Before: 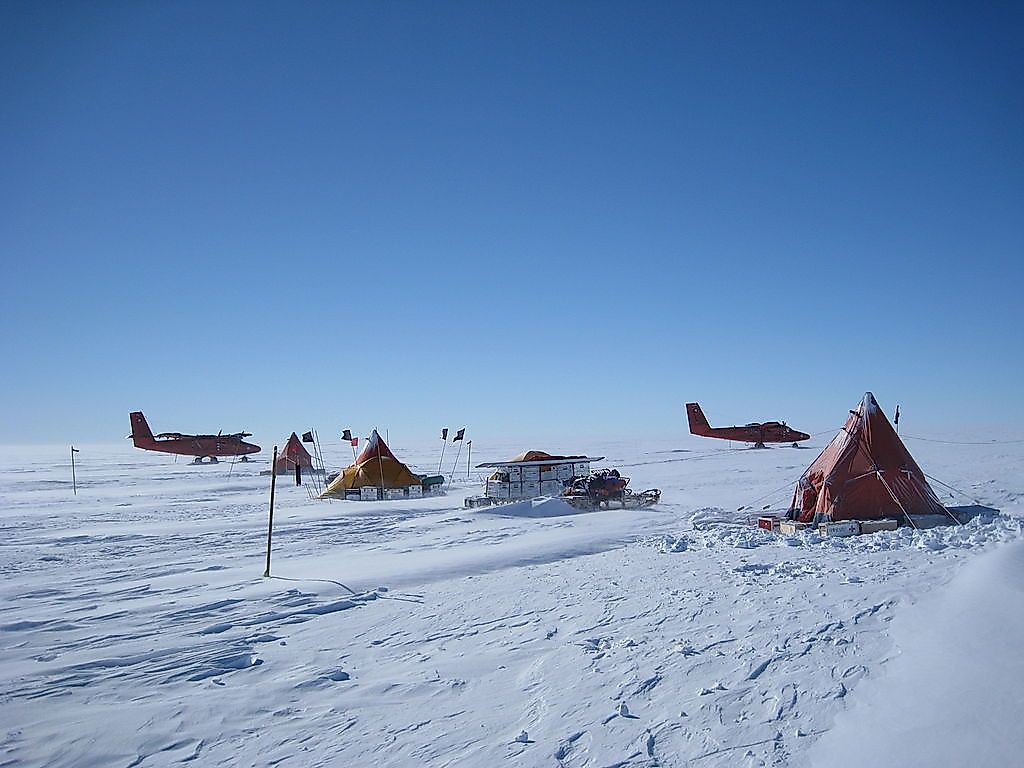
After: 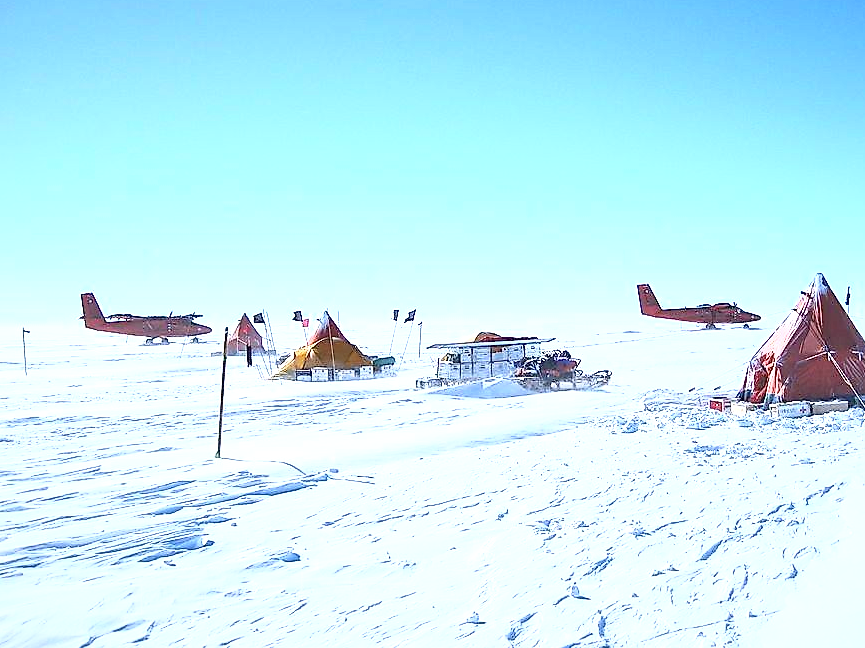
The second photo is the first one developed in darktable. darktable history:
local contrast: mode bilateral grid, contrast 20, coarseness 50, detail 120%, midtone range 0.2
crop and rotate: left 4.842%, top 15.51%, right 10.668%
exposure: black level correction 0.001, exposure 1.398 EV, compensate exposure bias true, compensate highlight preservation false
base curve: curves: ch0 [(0, 0) (0.557, 0.834) (1, 1)]
